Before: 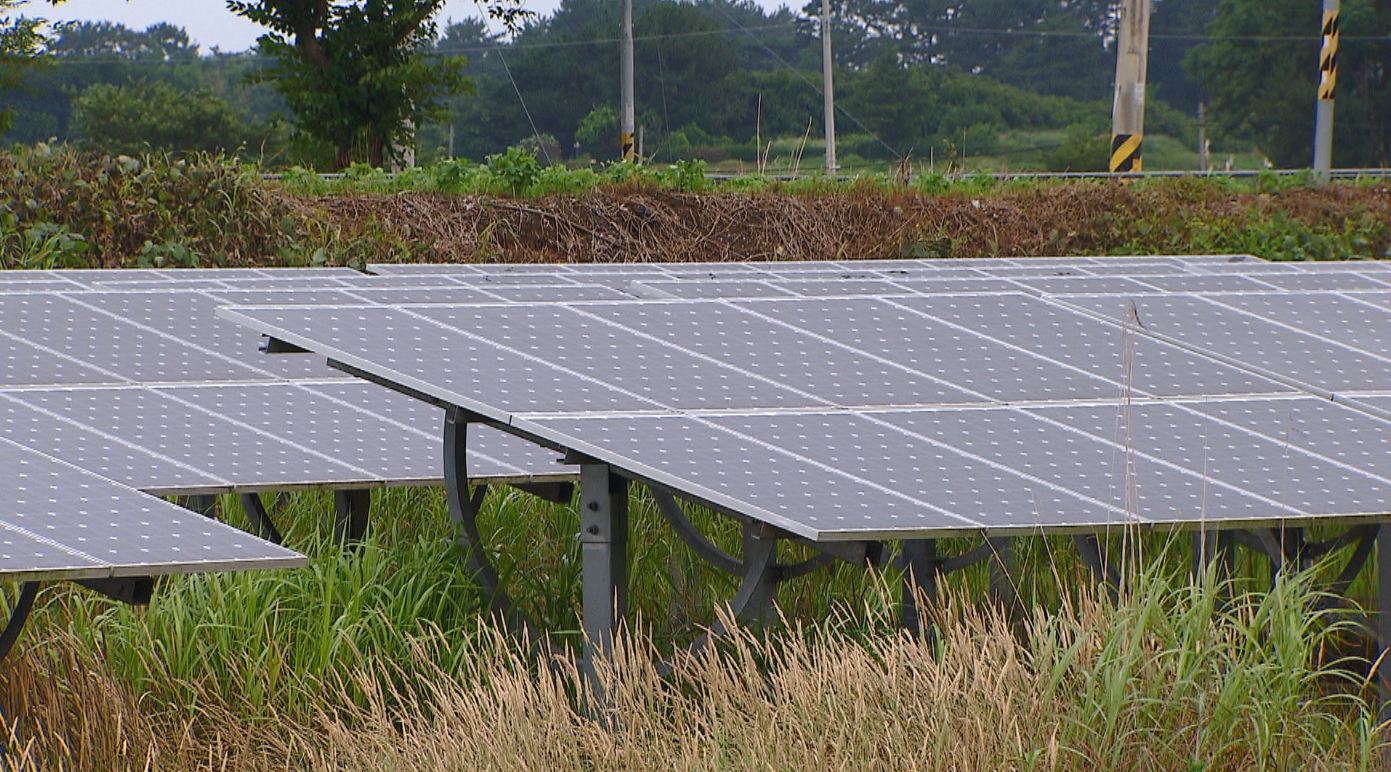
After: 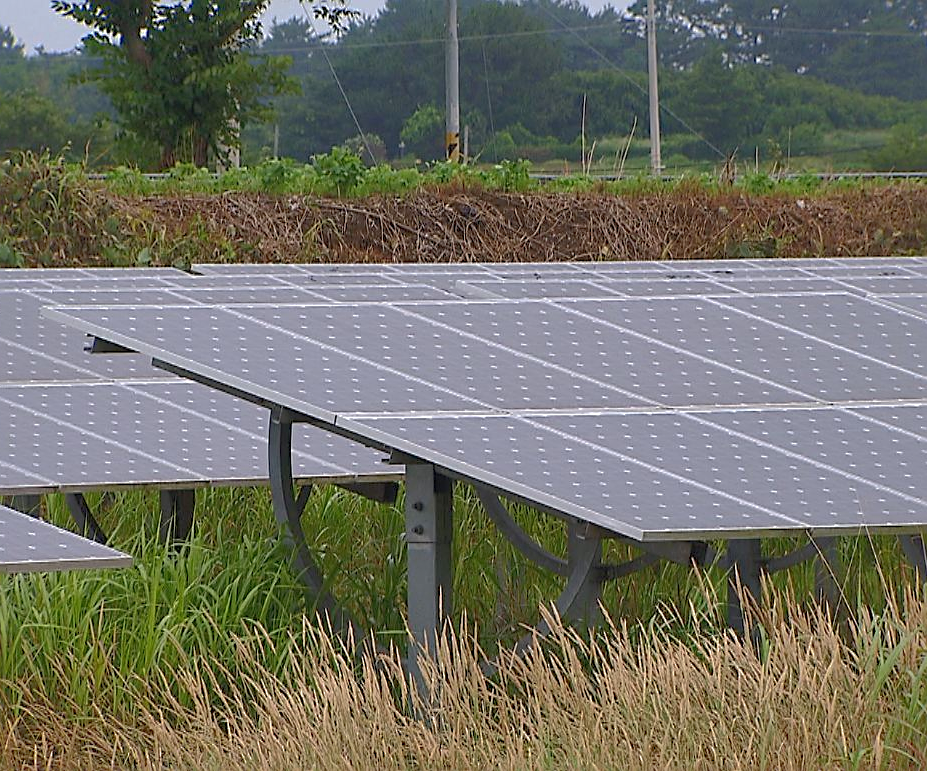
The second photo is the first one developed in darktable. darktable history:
crop and rotate: left 12.648%, right 20.685%
sharpen: on, module defaults
shadows and highlights: shadows 60, highlights -60
